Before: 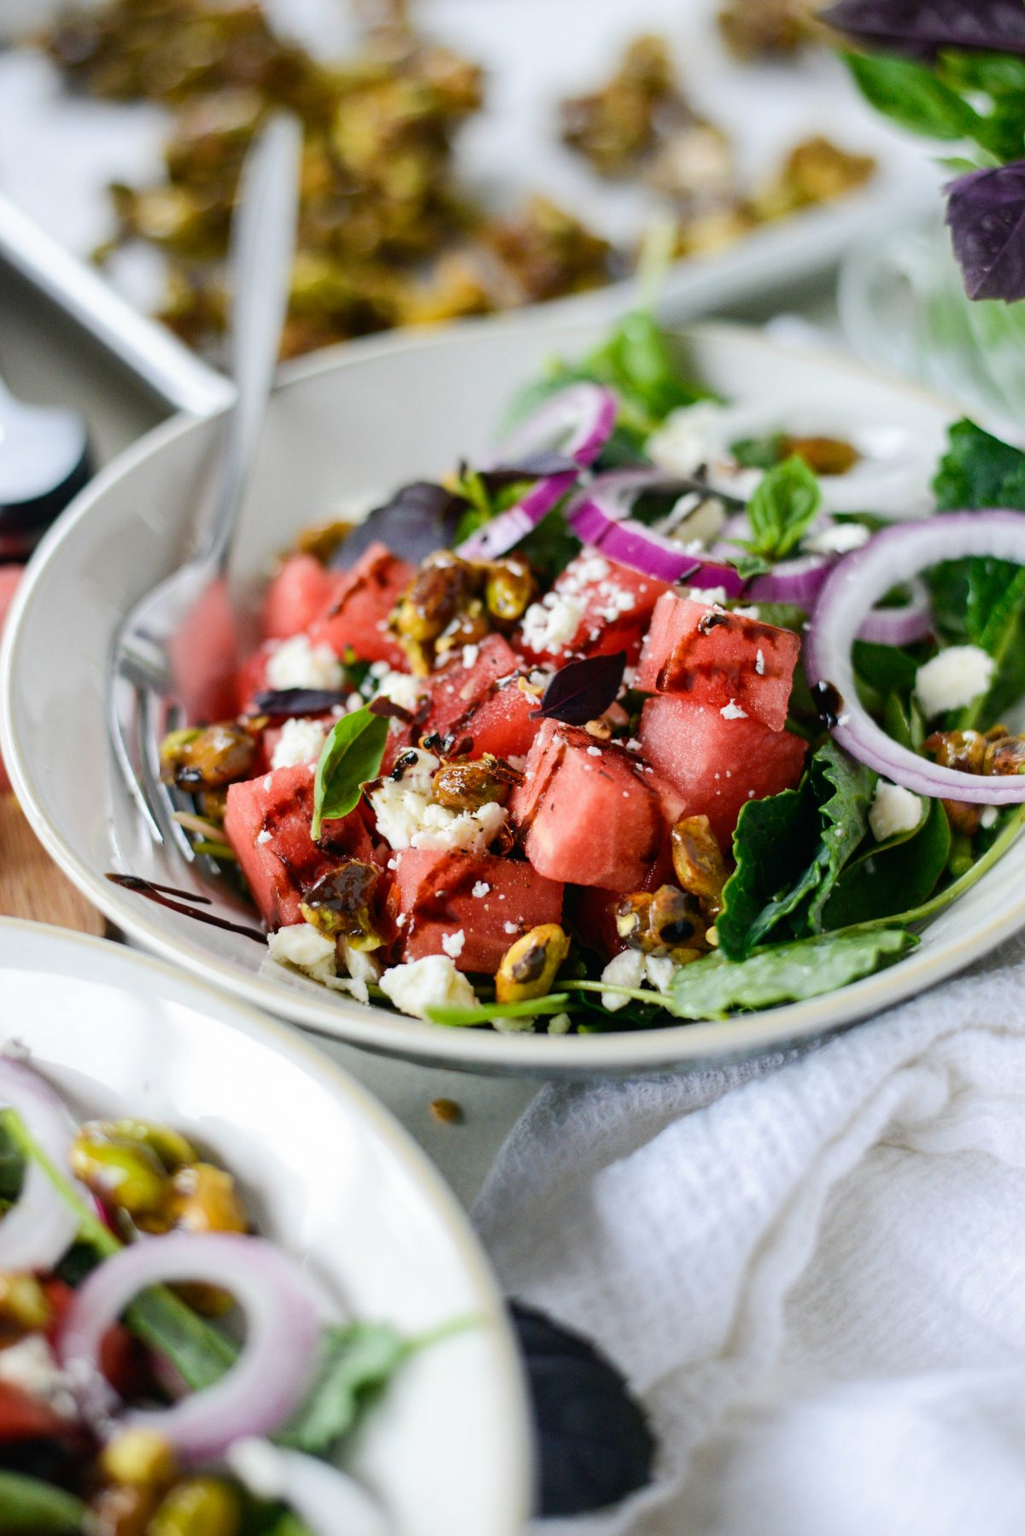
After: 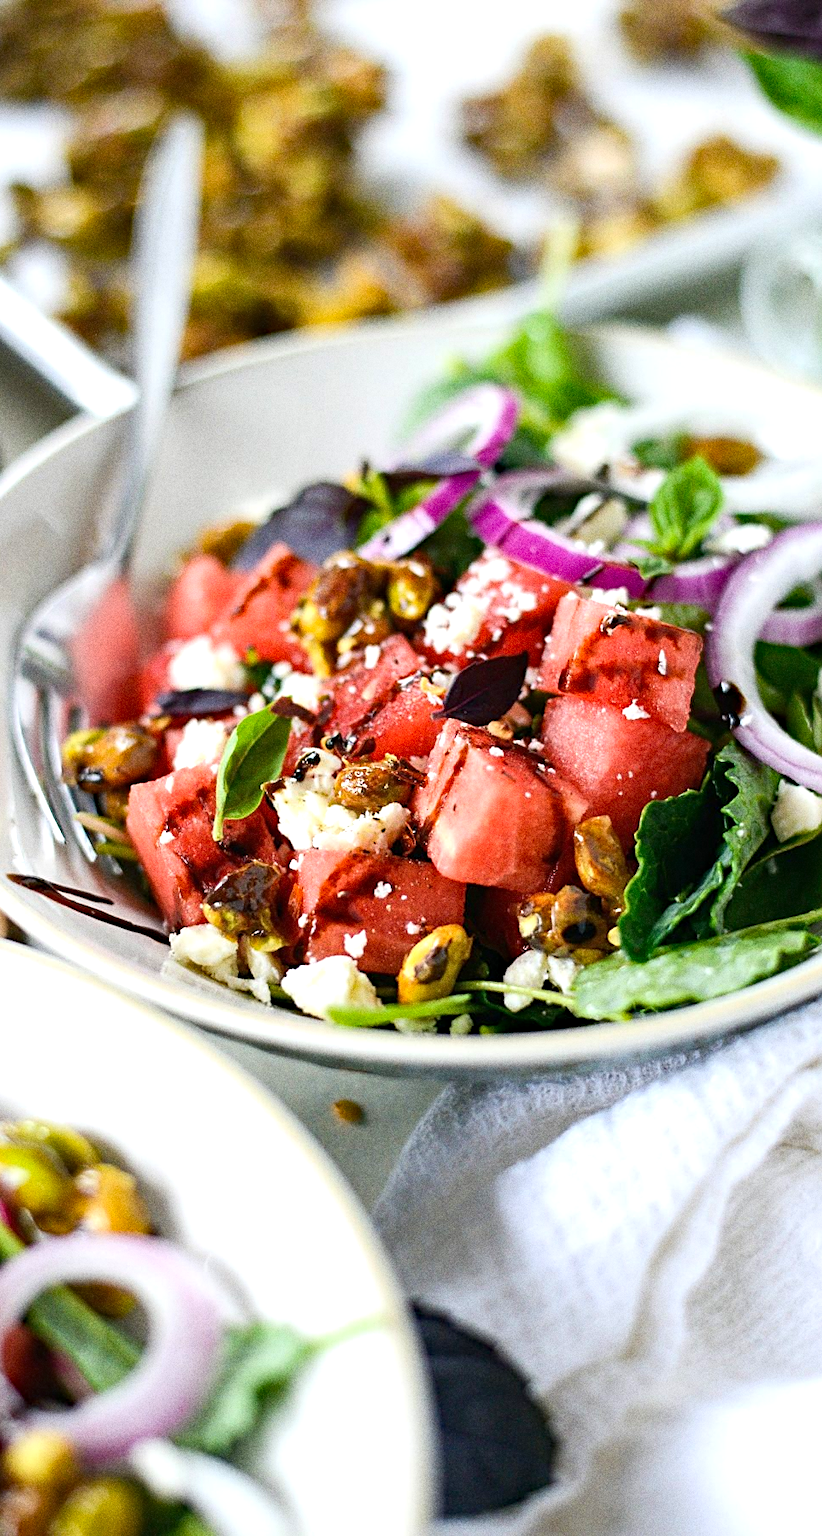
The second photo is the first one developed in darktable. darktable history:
grain: coarseness 0.09 ISO, strength 40%
crop and rotate: left 9.597%, right 10.195%
sharpen: on, module defaults
exposure: exposure 0.566 EV, compensate highlight preservation false
haze removal: on, module defaults
